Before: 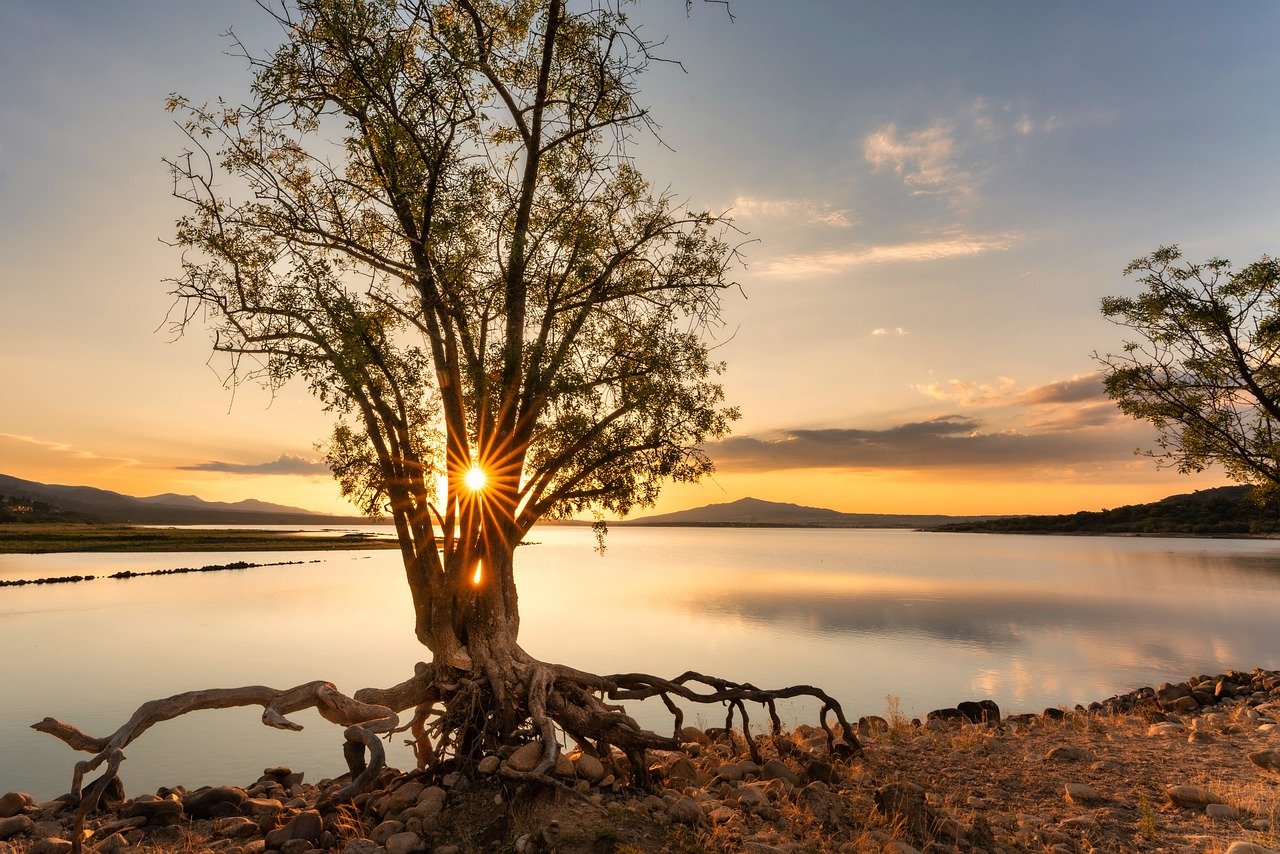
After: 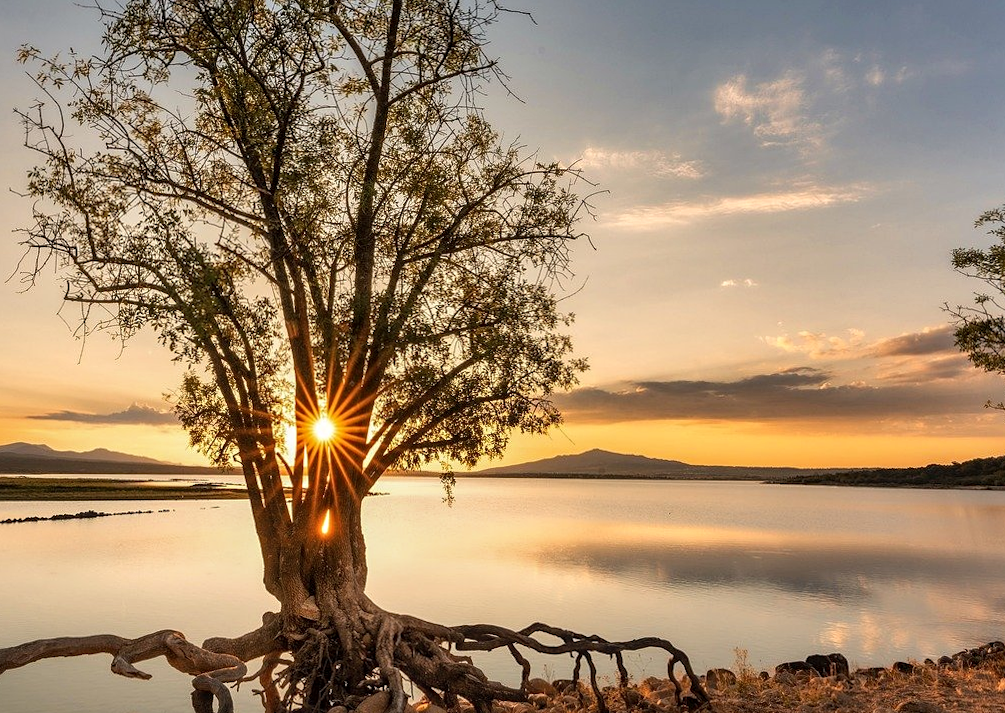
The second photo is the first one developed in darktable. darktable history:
local contrast: on, module defaults
rotate and perspective: rotation 0.192°, lens shift (horizontal) -0.015, crop left 0.005, crop right 0.996, crop top 0.006, crop bottom 0.99
crop: left 11.225%, top 5.381%, right 9.565%, bottom 10.314%
sharpen: amount 0.2
